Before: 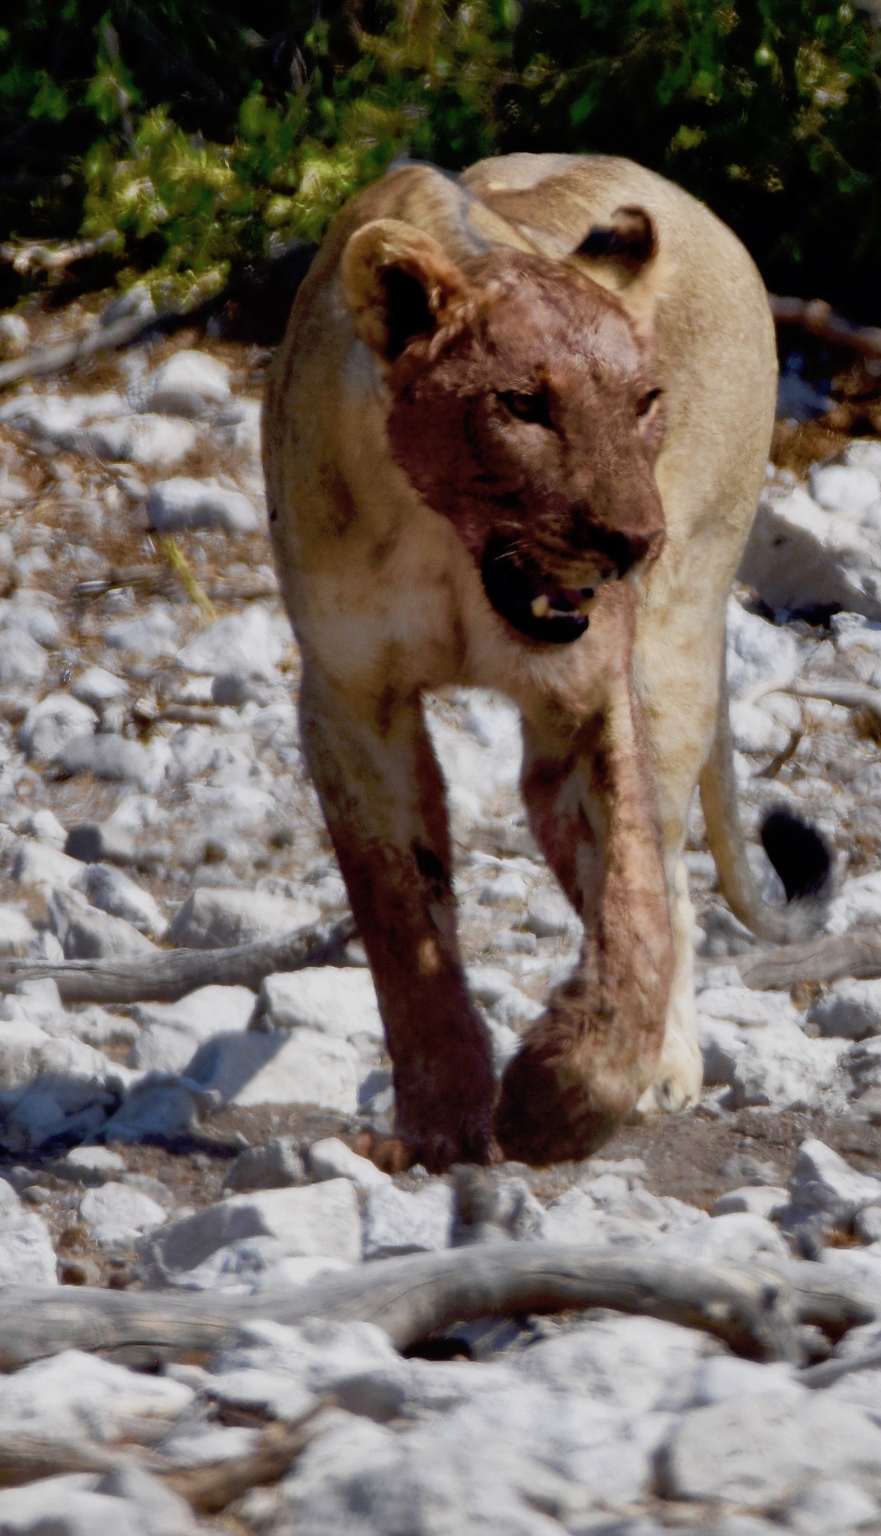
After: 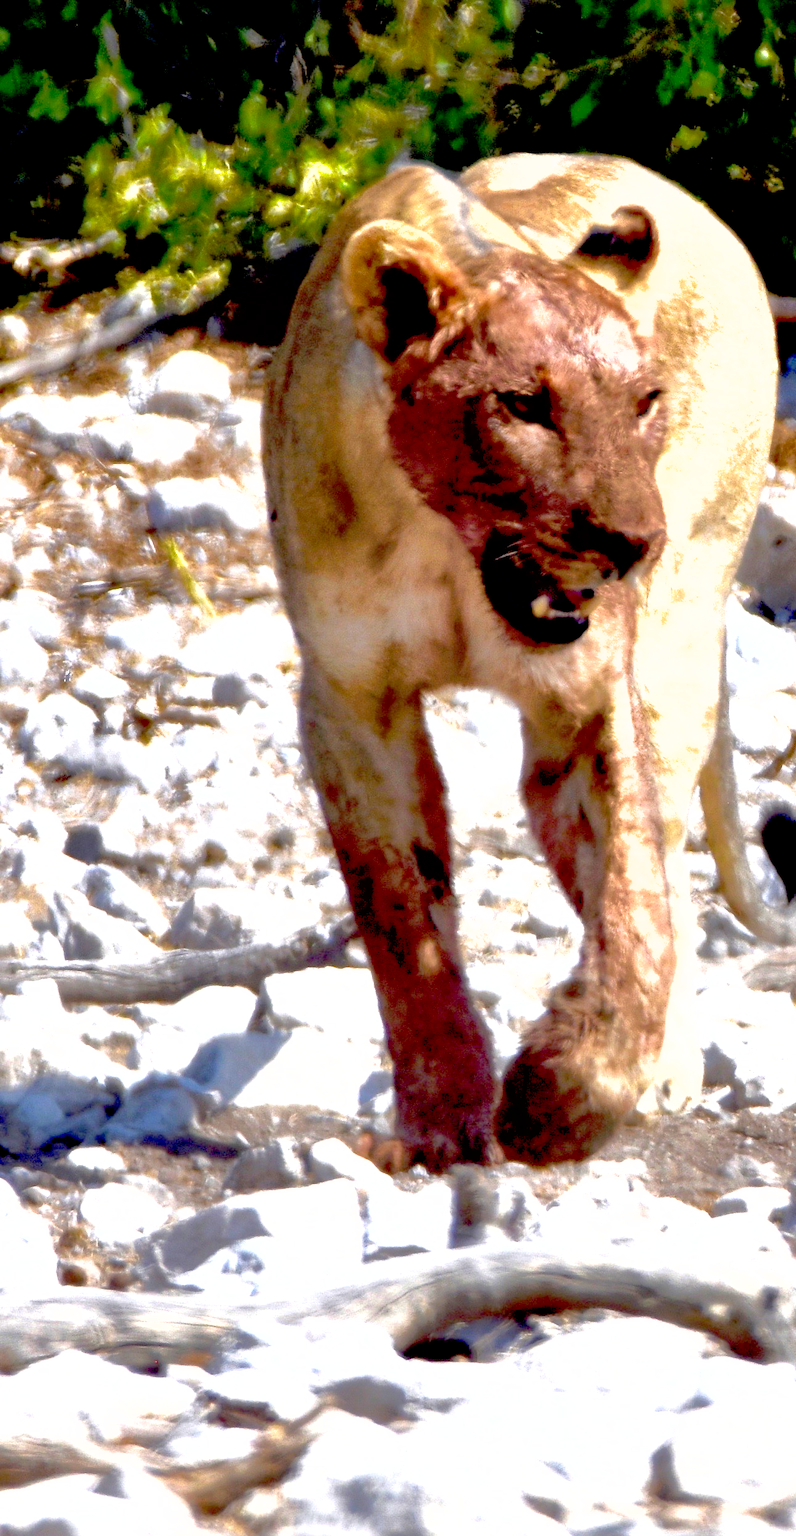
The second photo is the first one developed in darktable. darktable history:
crop: right 9.5%, bottom 0.038%
contrast brightness saturation: contrast 0.077, saturation 0.018
exposure: black level correction 0.001, exposure 1.641 EV, compensate highlight preservation false
shadows and highlights: on, module defaults
